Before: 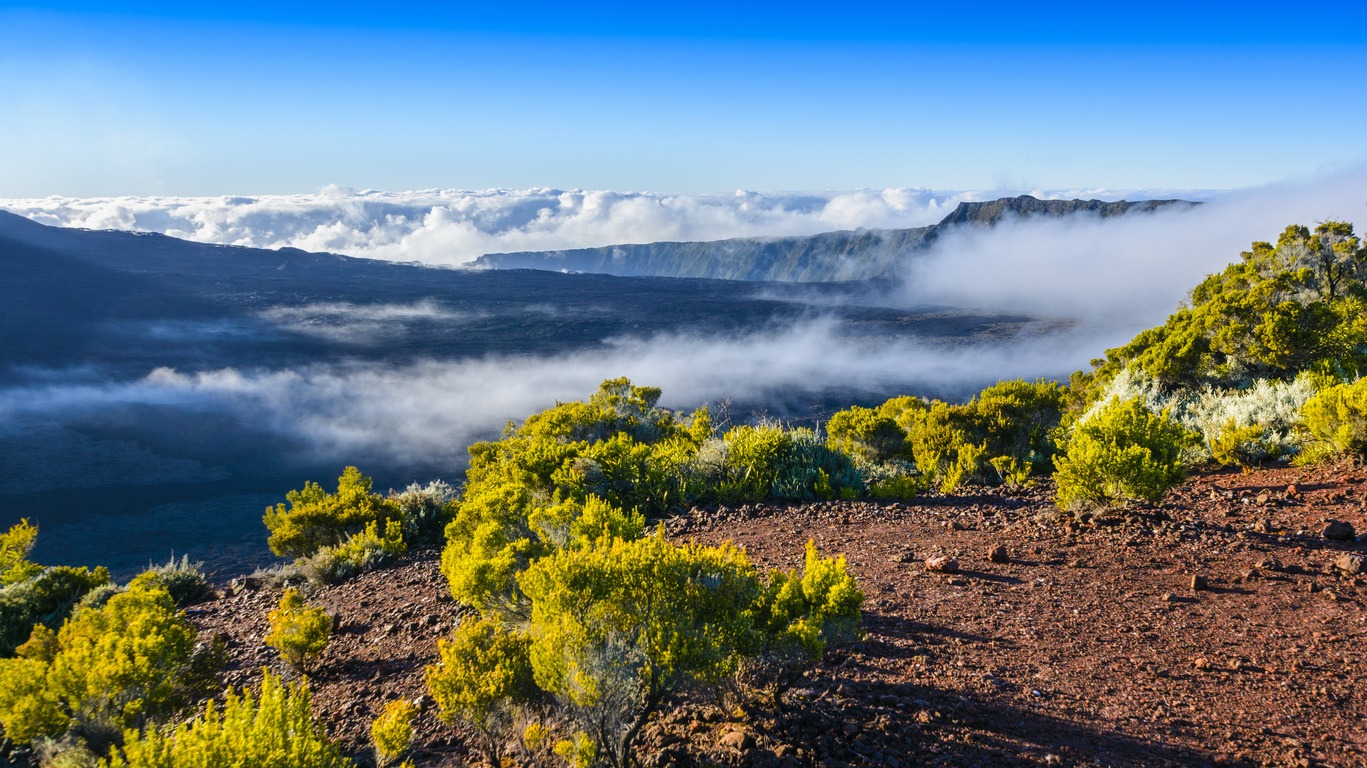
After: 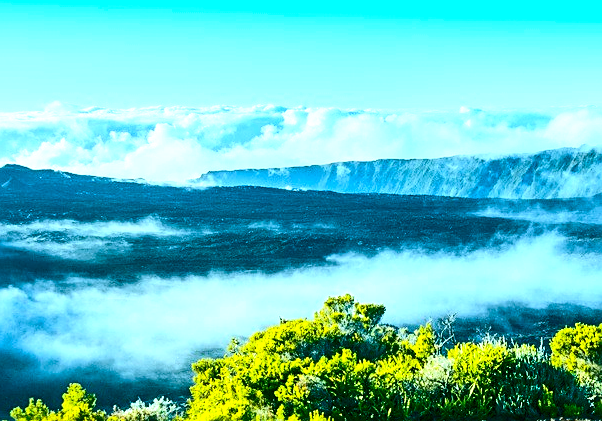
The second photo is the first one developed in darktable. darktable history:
crop: left 20.248%, top 10.86%, right 35.675%, bottom 34.321%
contrast brightness saturation: contrast 0.28
color balance rgb: shadows lift › chroma 11.71%, shadows lift › hue 133.46°, power › chroma 2.15%, power › hue 166.83°, highlights gain › chroma 4%, highlights gain › hue 200.2°, perceptual saturation grading › global saturation 18.05%
sharpen: on, module defaults
exposure: black level correction 0.001, exposure 0.955 EV, compensate exposure bias true, compensate highlight preservation false
